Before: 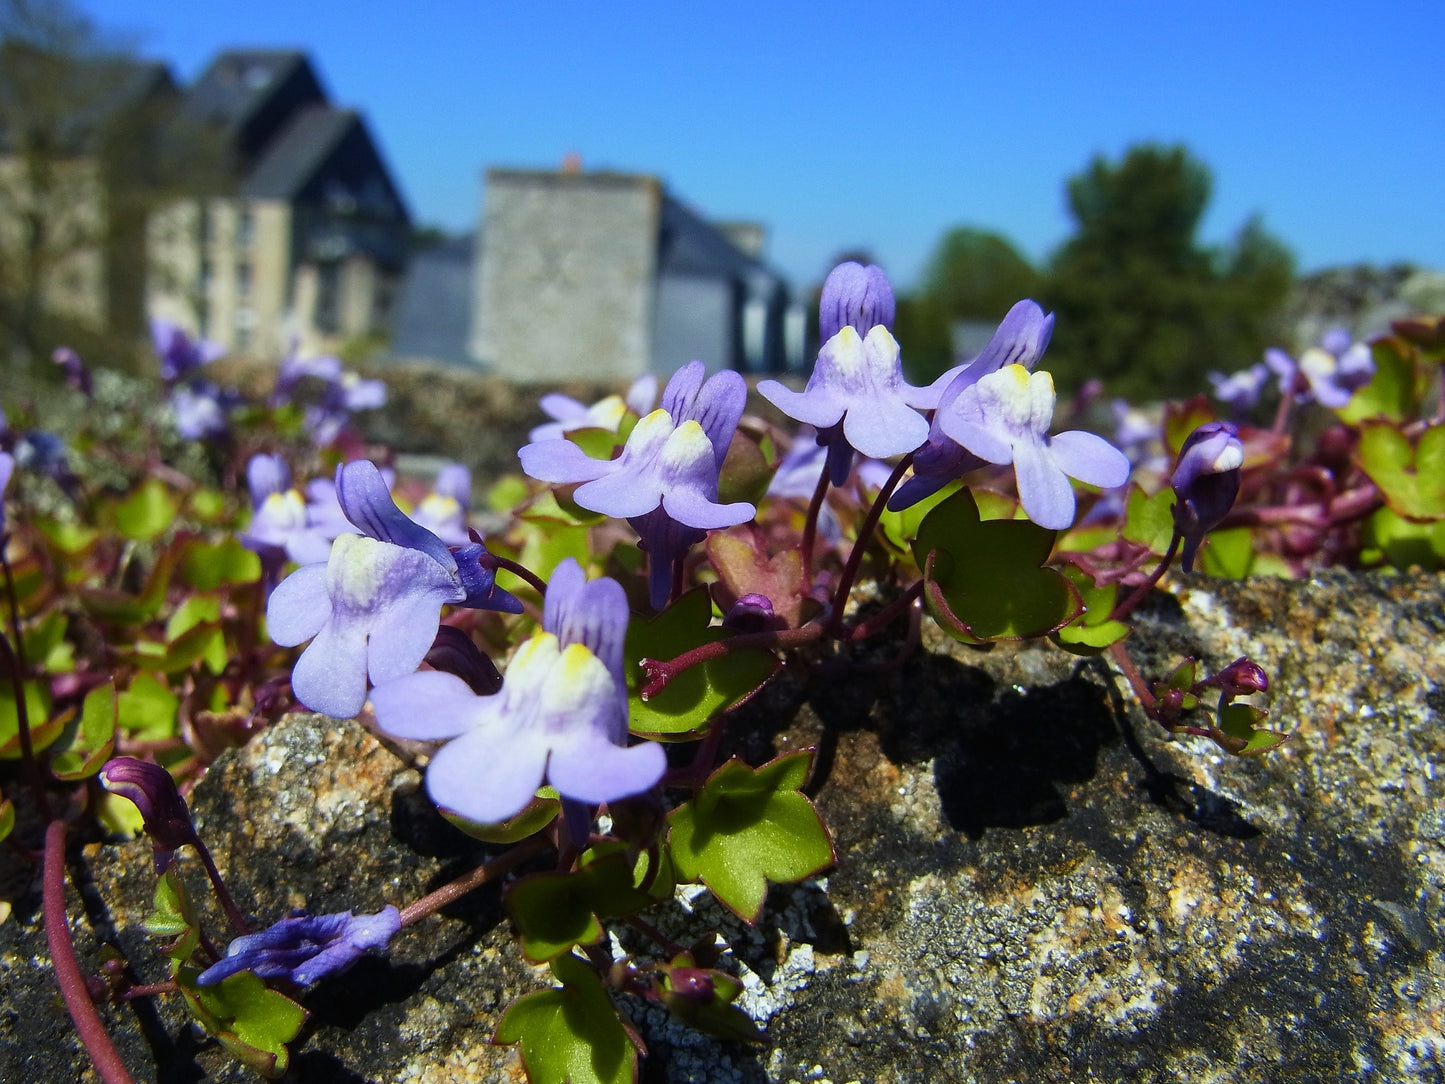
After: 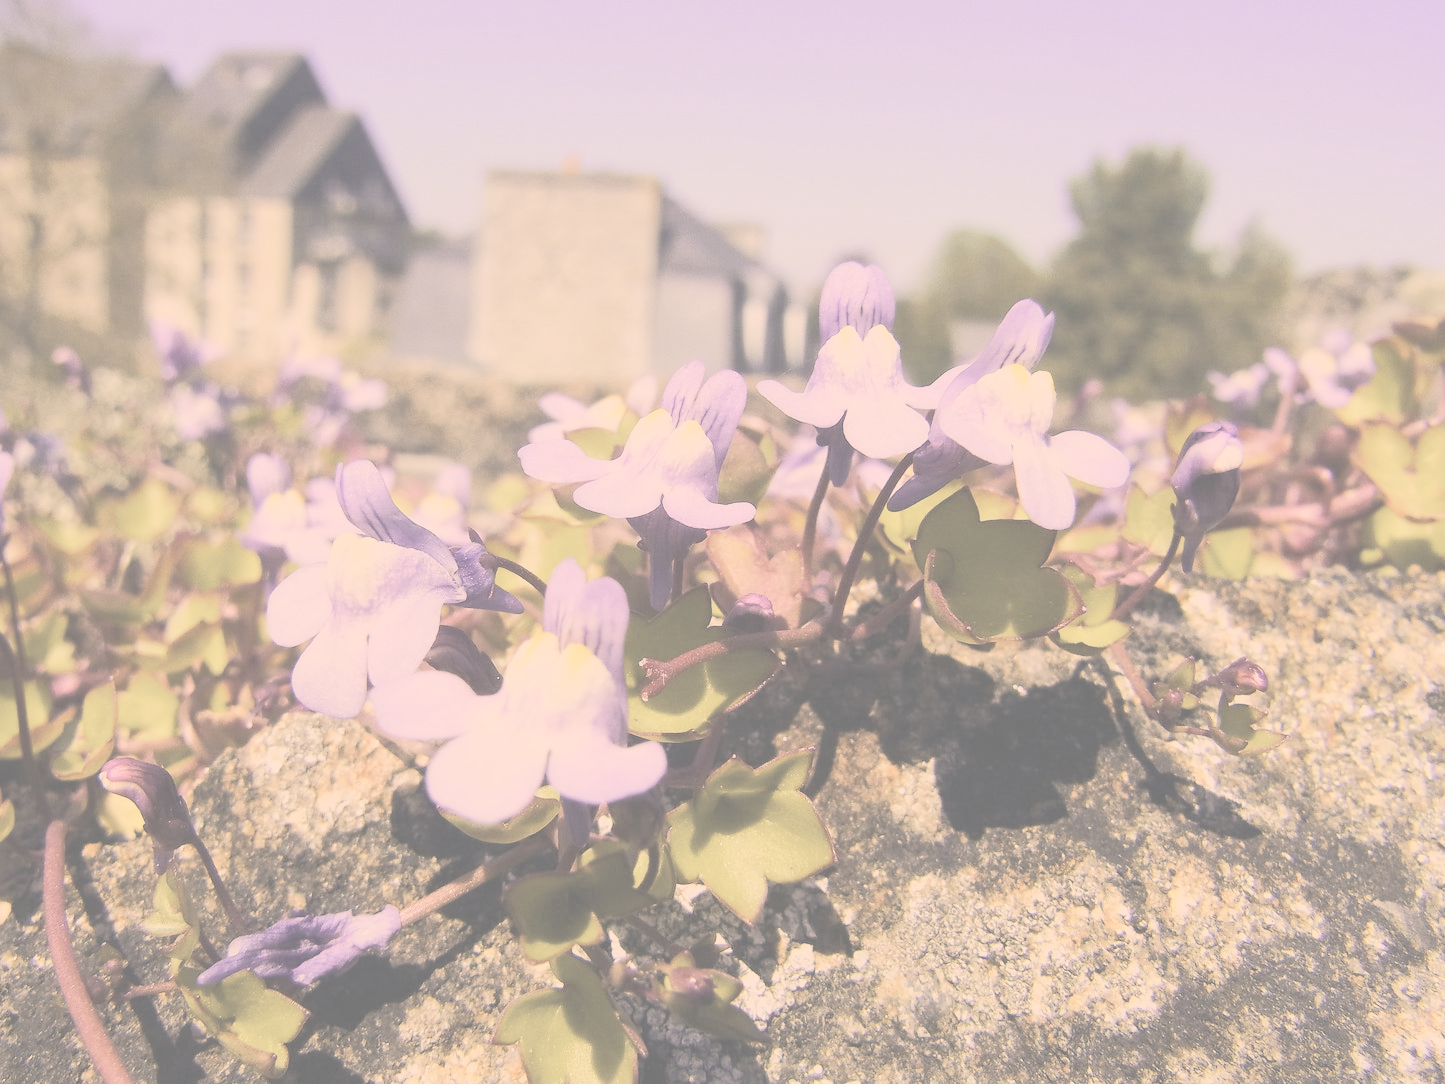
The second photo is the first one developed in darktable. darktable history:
contrast brightness saturation: contrast -0.32, brightness 0.75, saturation -0.78
velvia: strength 15%
base curve: curves: ch0 [(0, 0) (0.025, 0.046) (0.112, 0.277) (0.467, 0.74) (0.814, 0.929) (1, 0.942)]
color correction: highlights a* 10.32, highlights b* 14.66, shadows a* -9.59, shadows b* -15.02
